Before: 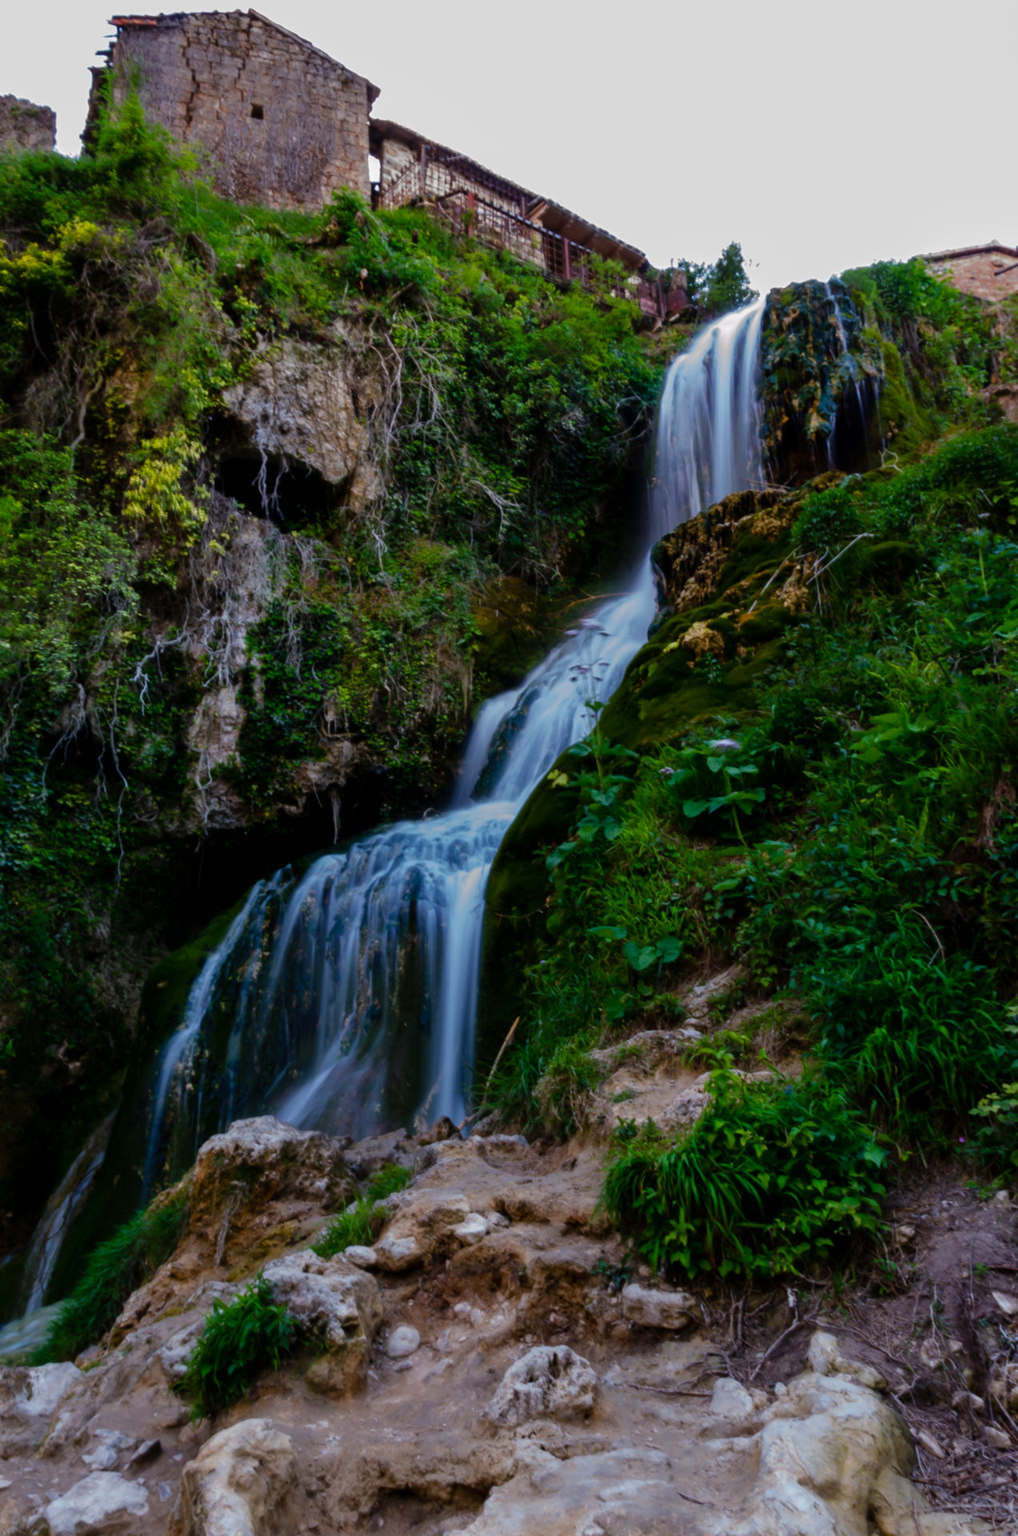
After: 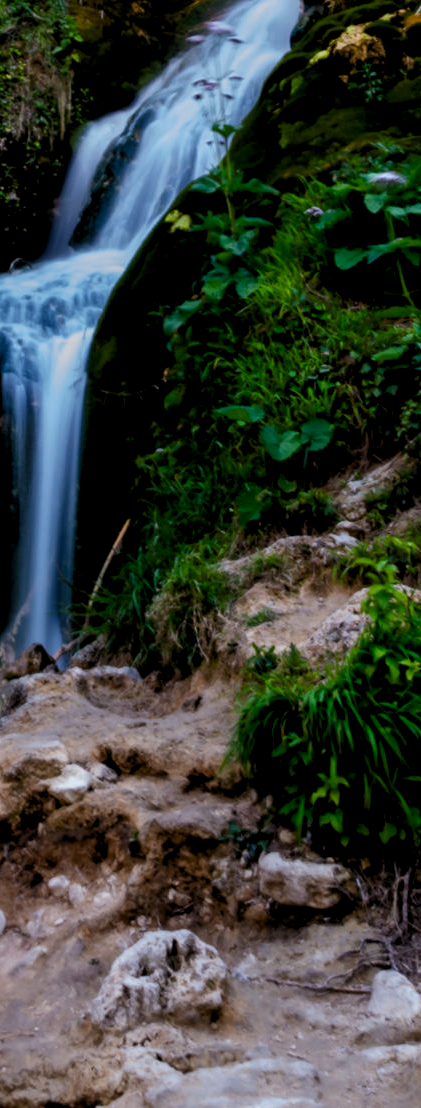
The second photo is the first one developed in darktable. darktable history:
crop: left 40.878%, top 39.176%, right 25.993%, bottom 3.081%
contrast brightness saturation: contrast 0.14
rgb levels: levels [[0.01, 0.419, 0.839], [0, 0.5, 1], [0, 0.5, 1]]
